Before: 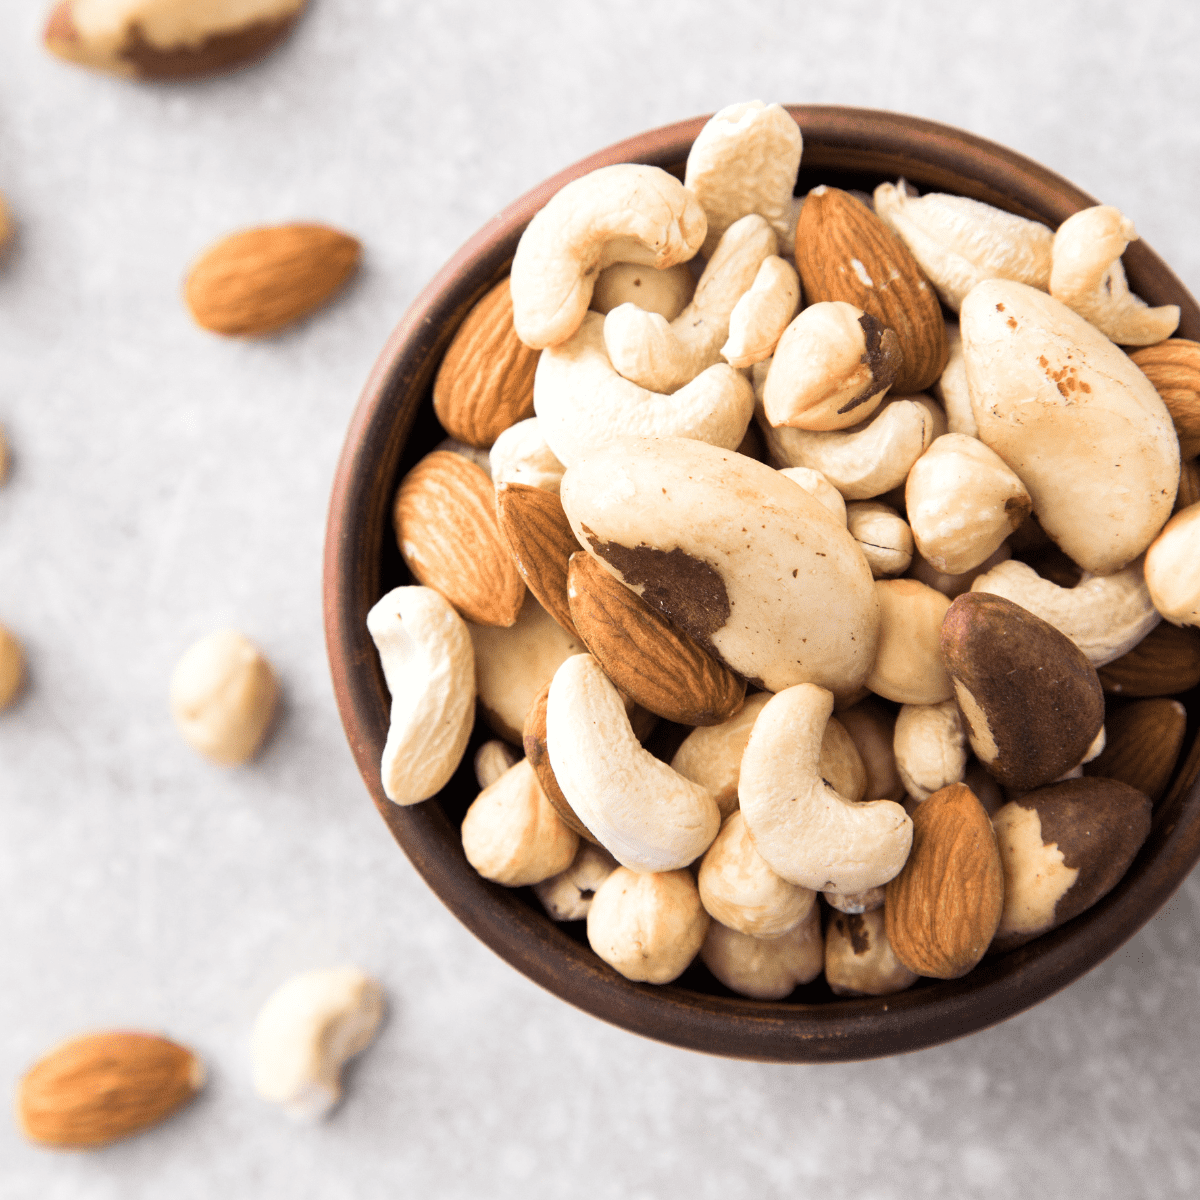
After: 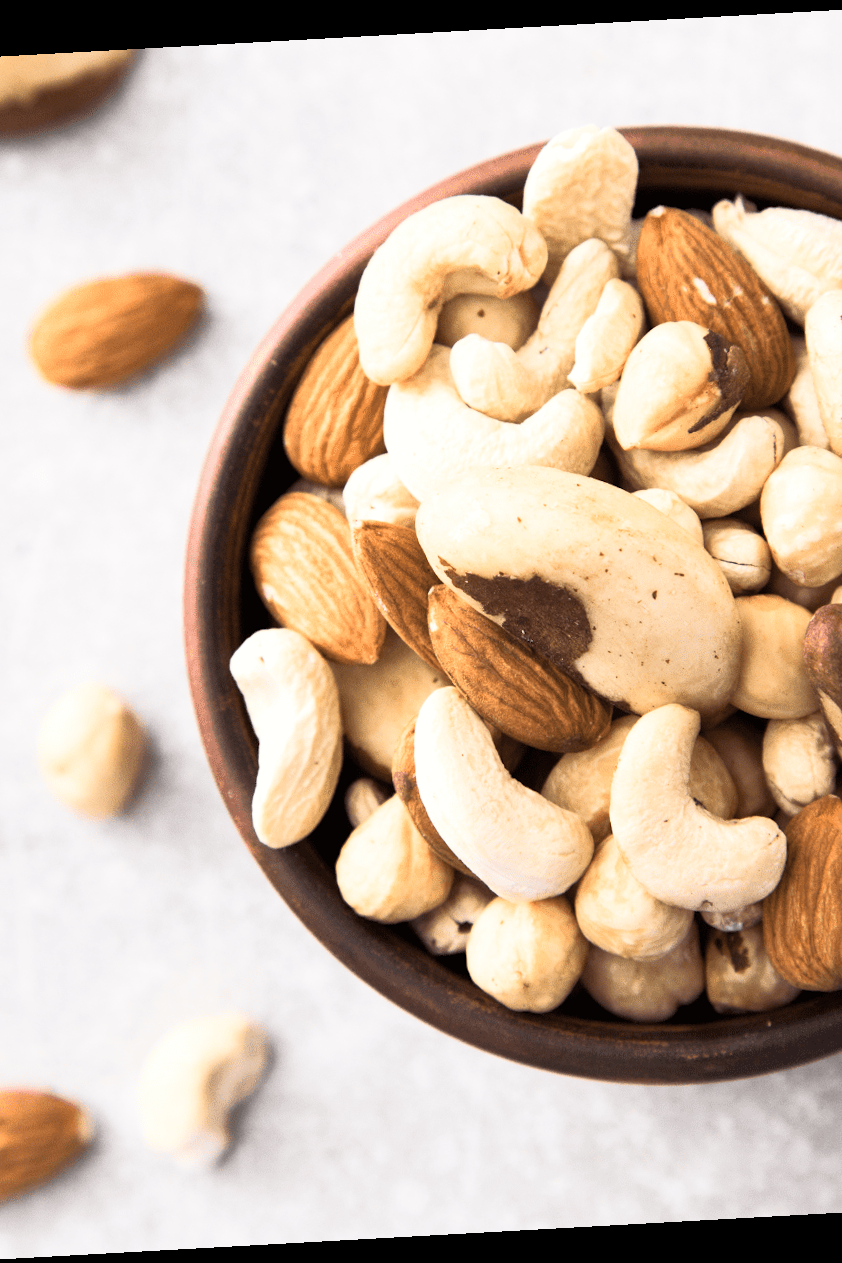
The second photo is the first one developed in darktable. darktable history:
rotate and perspective: rotation -3.18°, automatic cropping off
crop and rotate: left 13.537%, right 19.796%
base curve: curves: ch0 [(0, 0) (0.257, 0.25) (0.482, 0.586) (0.757, 0.871) (1, 1)]
